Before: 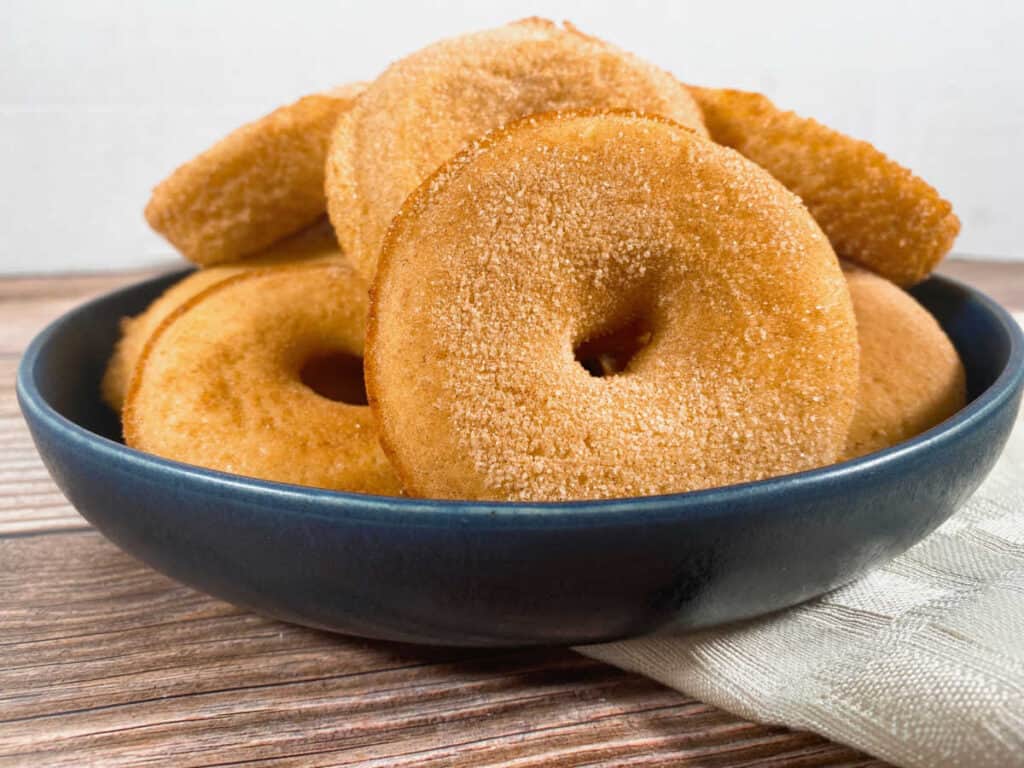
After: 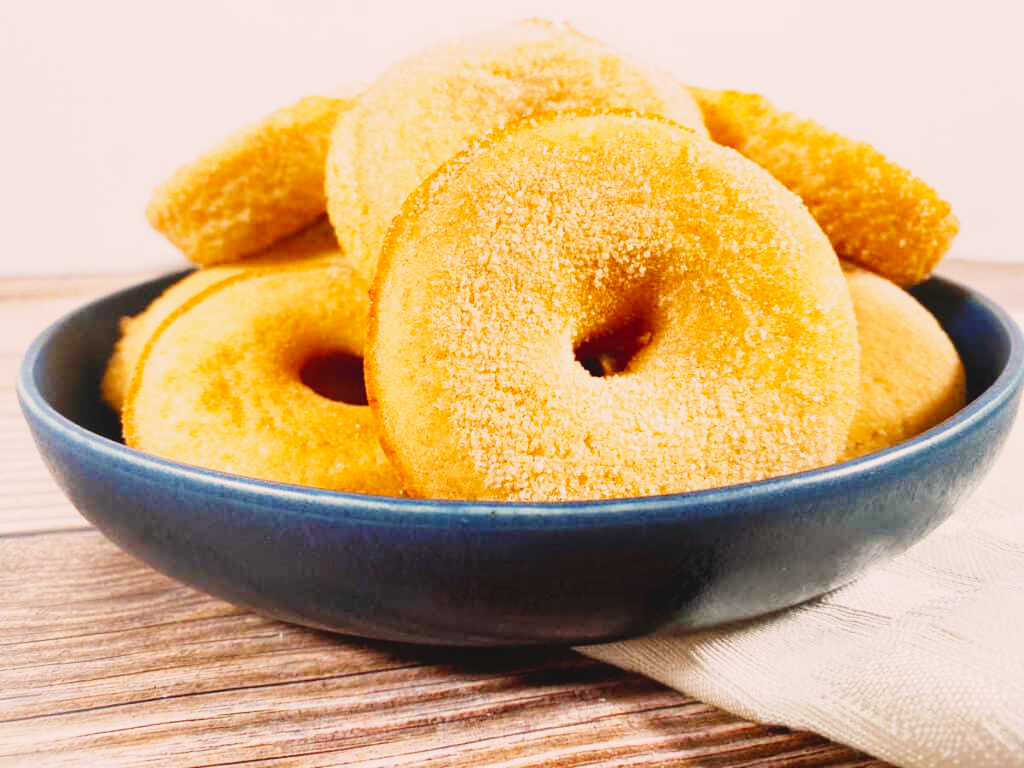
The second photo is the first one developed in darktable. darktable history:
color correction: highlights a* 5.81, highlights b* 4.84
contrast brightness saturation: contrast -0.11
base curve: curves: ch0 [(0, 0) (0, 0.001) (0.001, 0.001) (0.004, 0.002) (0.007, 0.004) (0.015, 0.013) (0.033, 0.045) (0.052, 0.096) (0.075, 0.17) (0.099, 0.241) (0.163, 0.42) (0.219, 0.55) (0.259, 0.616) (0.327, 0.722) (0.365, 0.765) (0.522, 0.873) (0.547, 0.881) (0.689, 0.919) (0.826, 0.952) (1, 1)], preserve colors none
